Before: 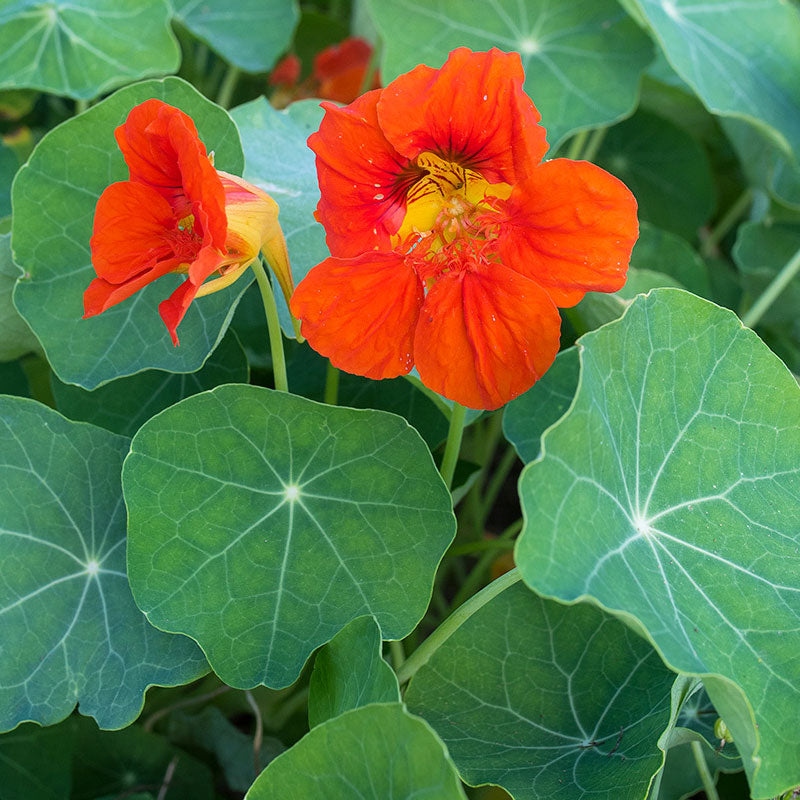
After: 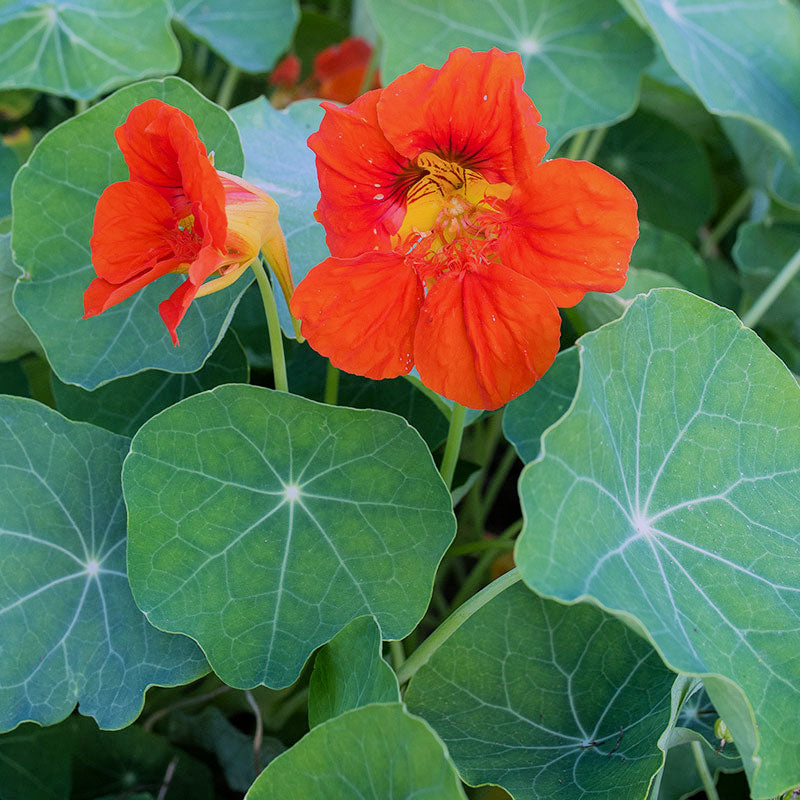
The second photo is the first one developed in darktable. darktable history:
filmic rgb: hardness 4.17
white balance: red 1.042, blue 1.17
